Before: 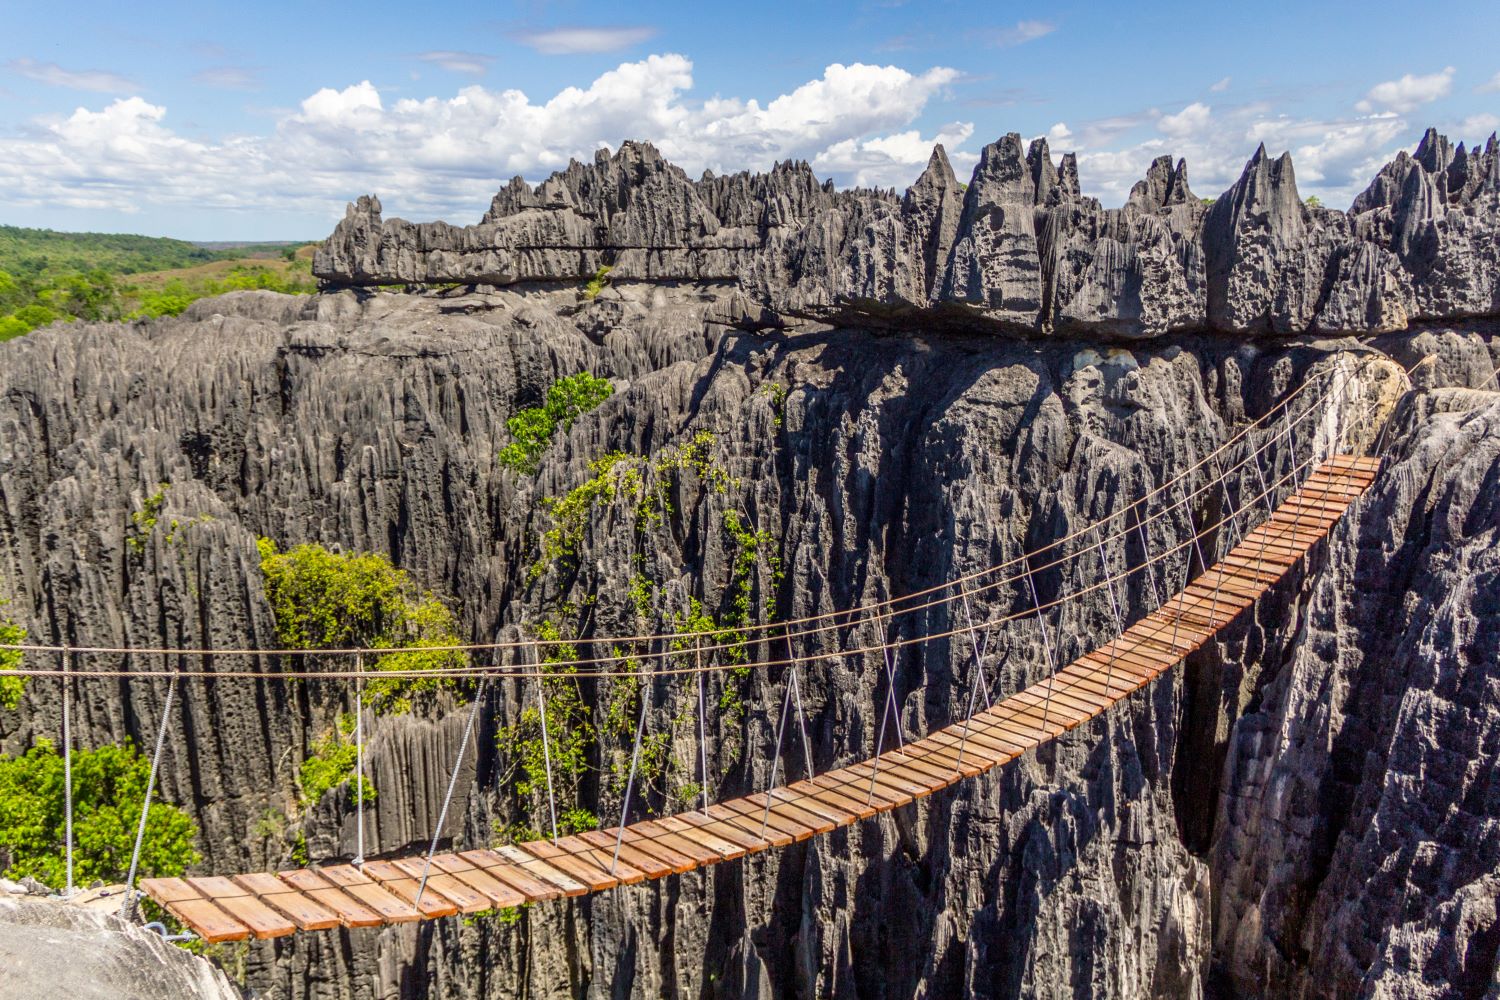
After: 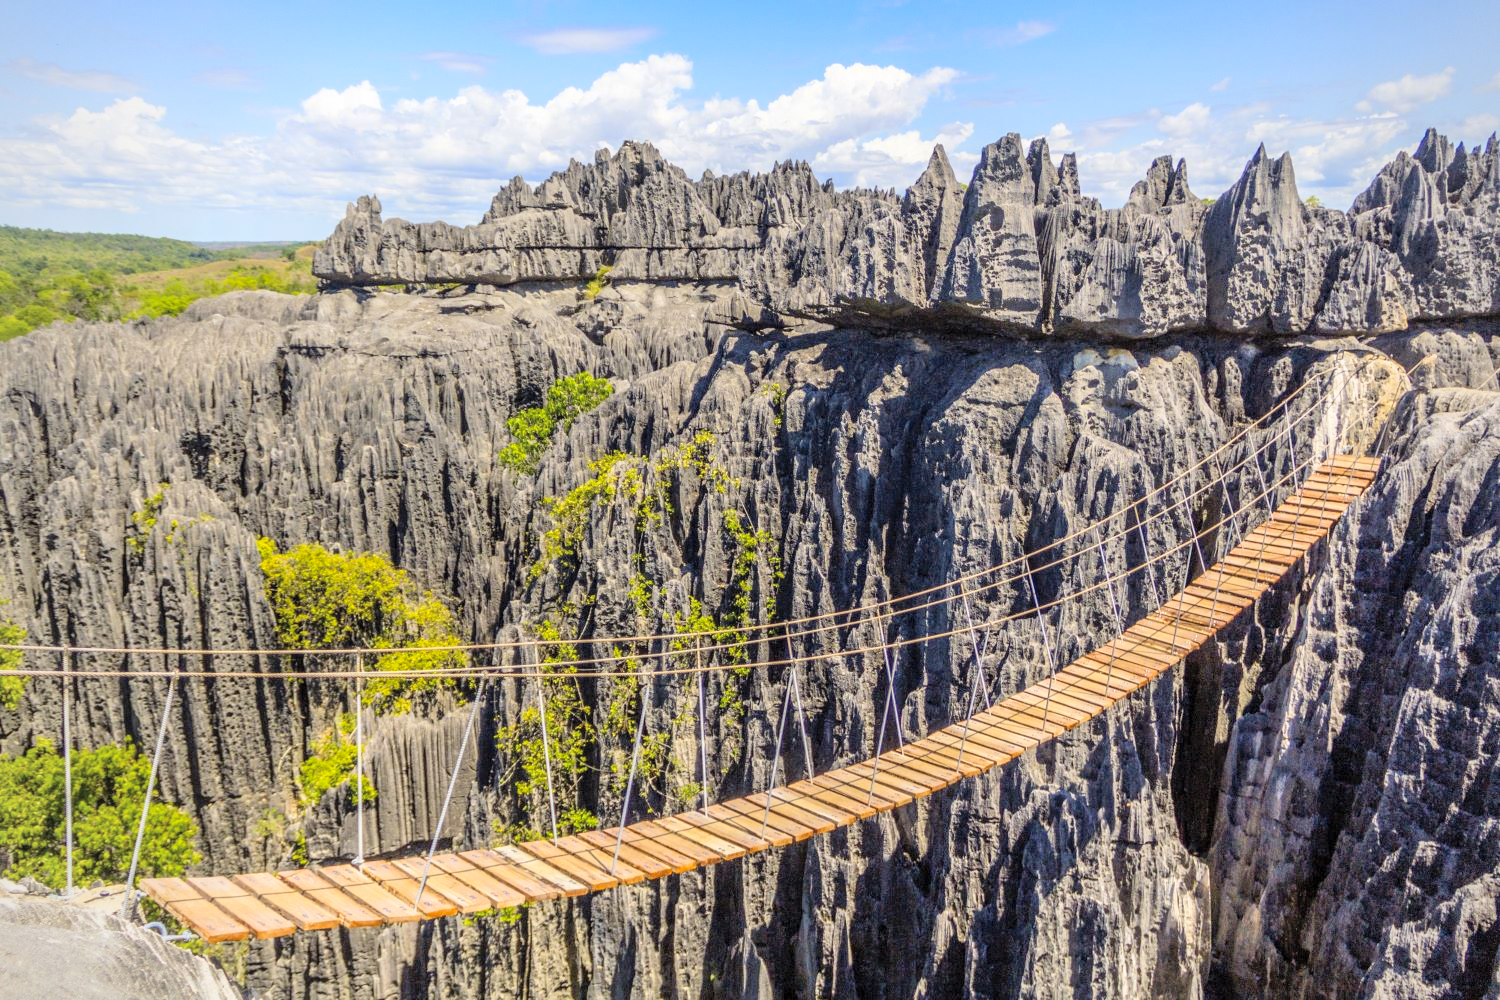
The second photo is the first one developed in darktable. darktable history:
color contrast: green-magenta contrast 0.85, blue-yellow contrast 1.25, unbound 0
global tonemap: drago (0.7, 100)
vignetting: fall-off radius 93.87%
